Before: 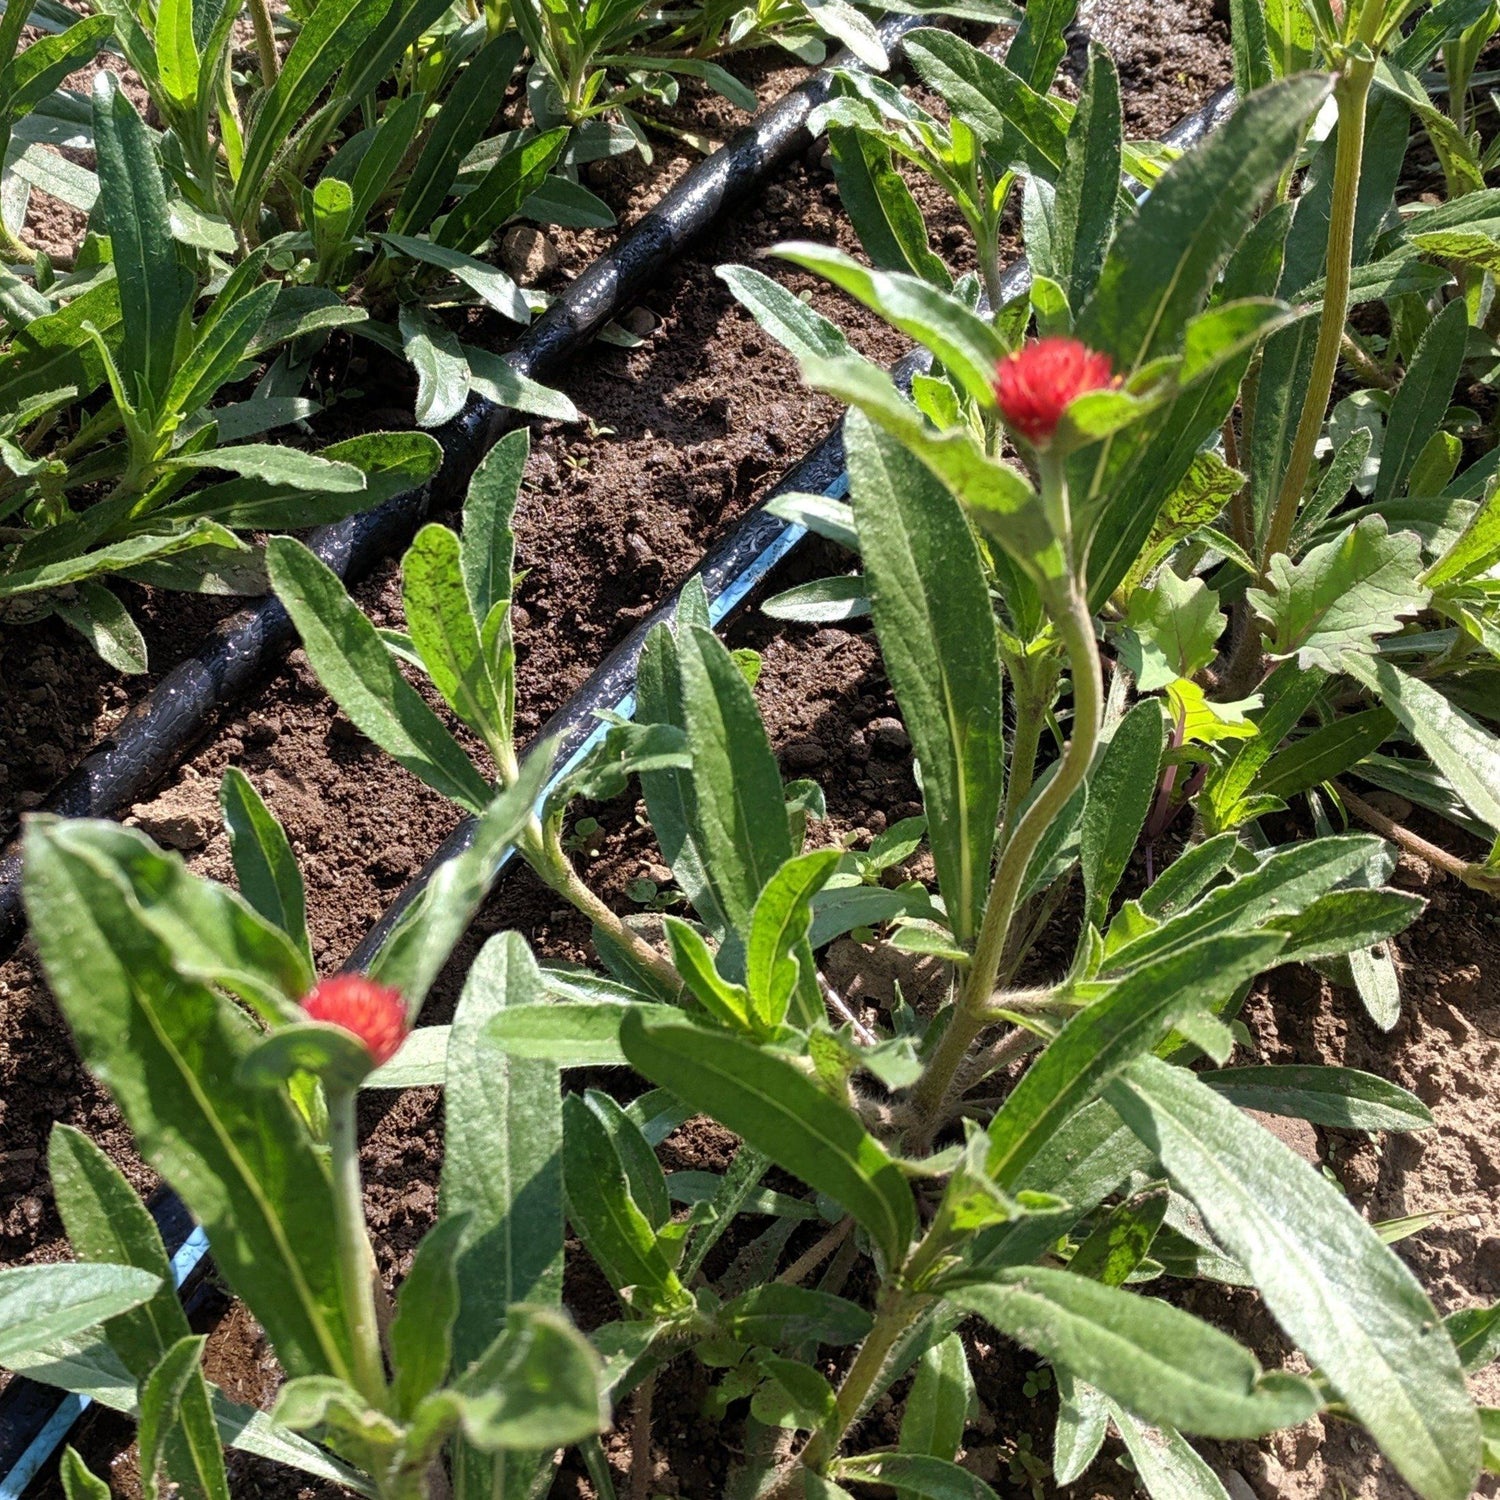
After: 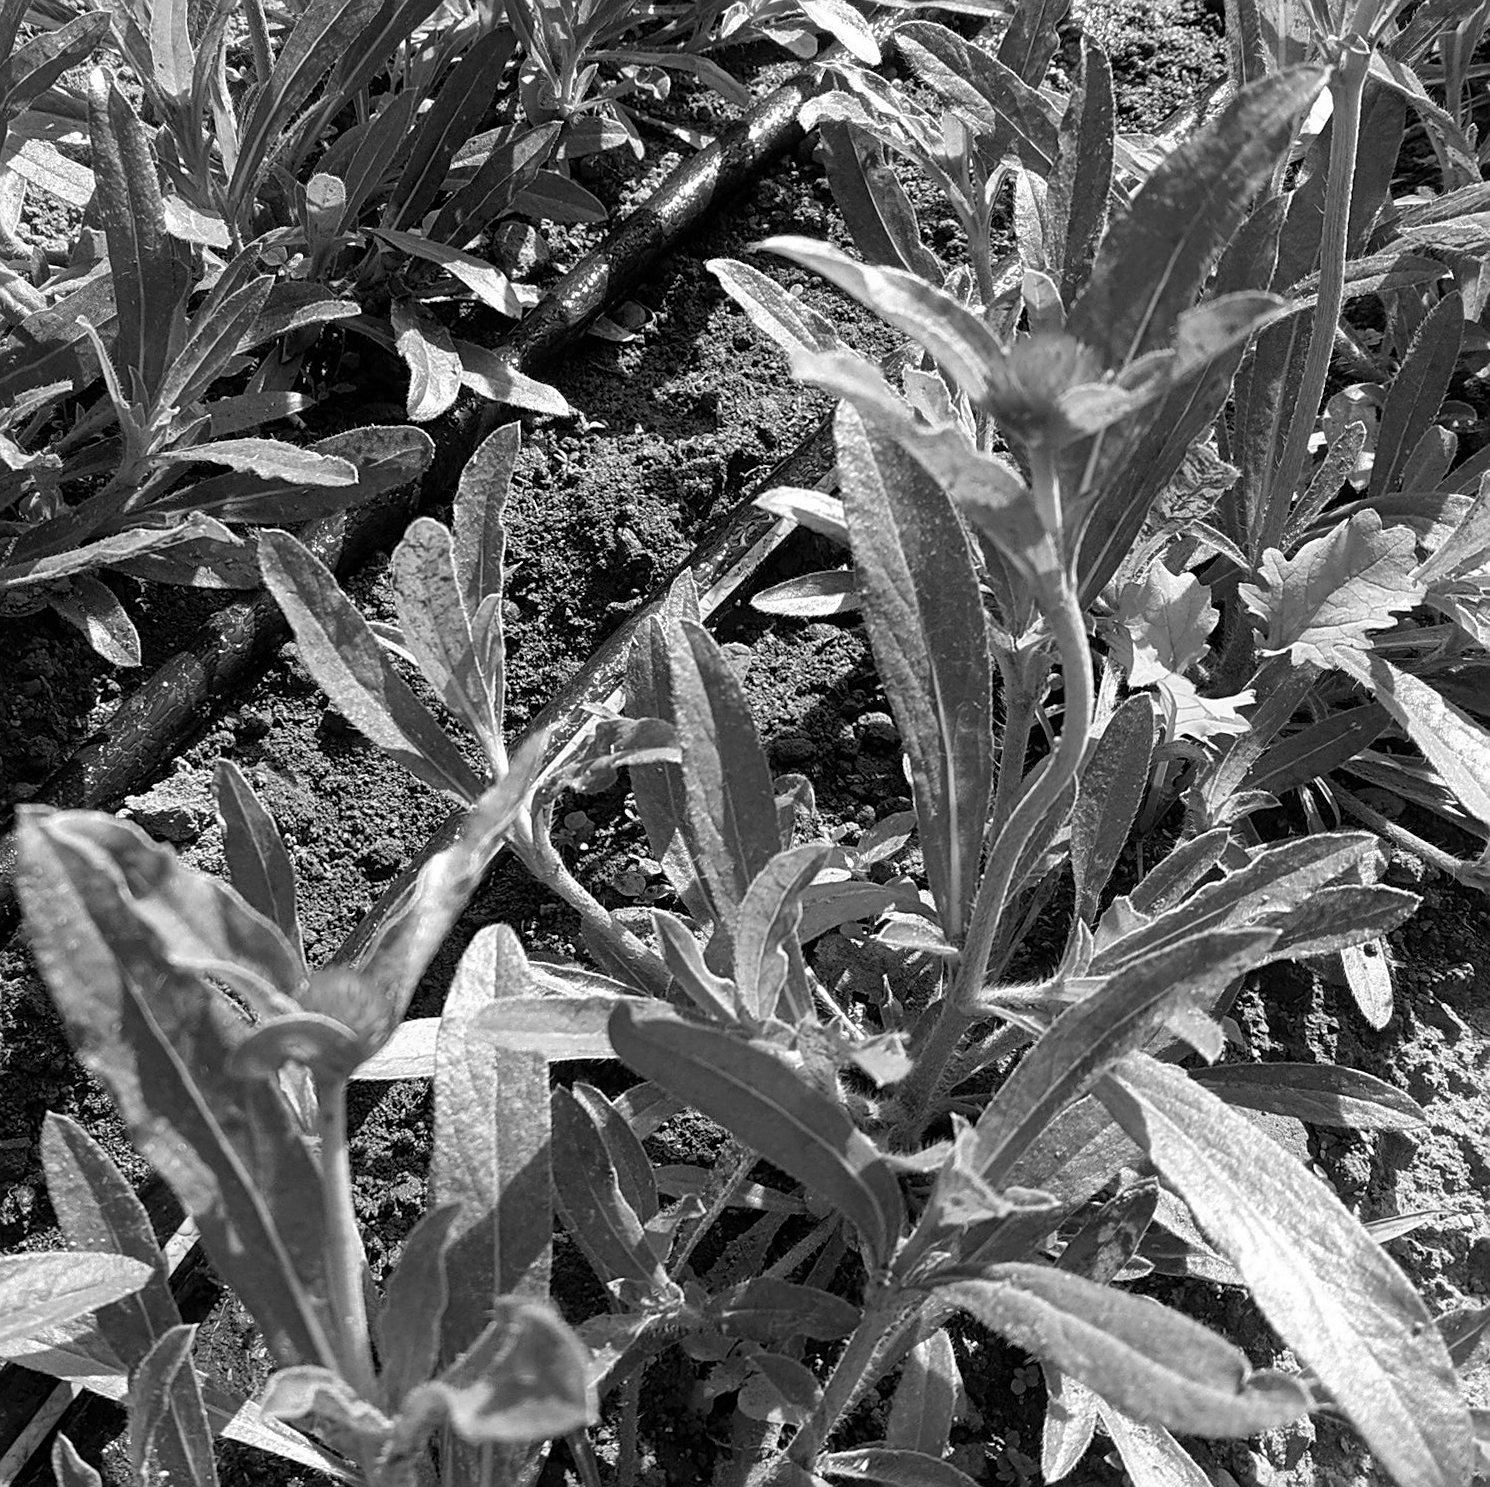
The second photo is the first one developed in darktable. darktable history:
rotate and perspective: rotation 0.192°, lens shift (horizontal) -0.015, crop left 0.005, crop right 0.996, crop top 0.006, crop bottom 0.99
sharpen: on, module defaults
white balance: emerald 1
monochrome: on, module defaults
